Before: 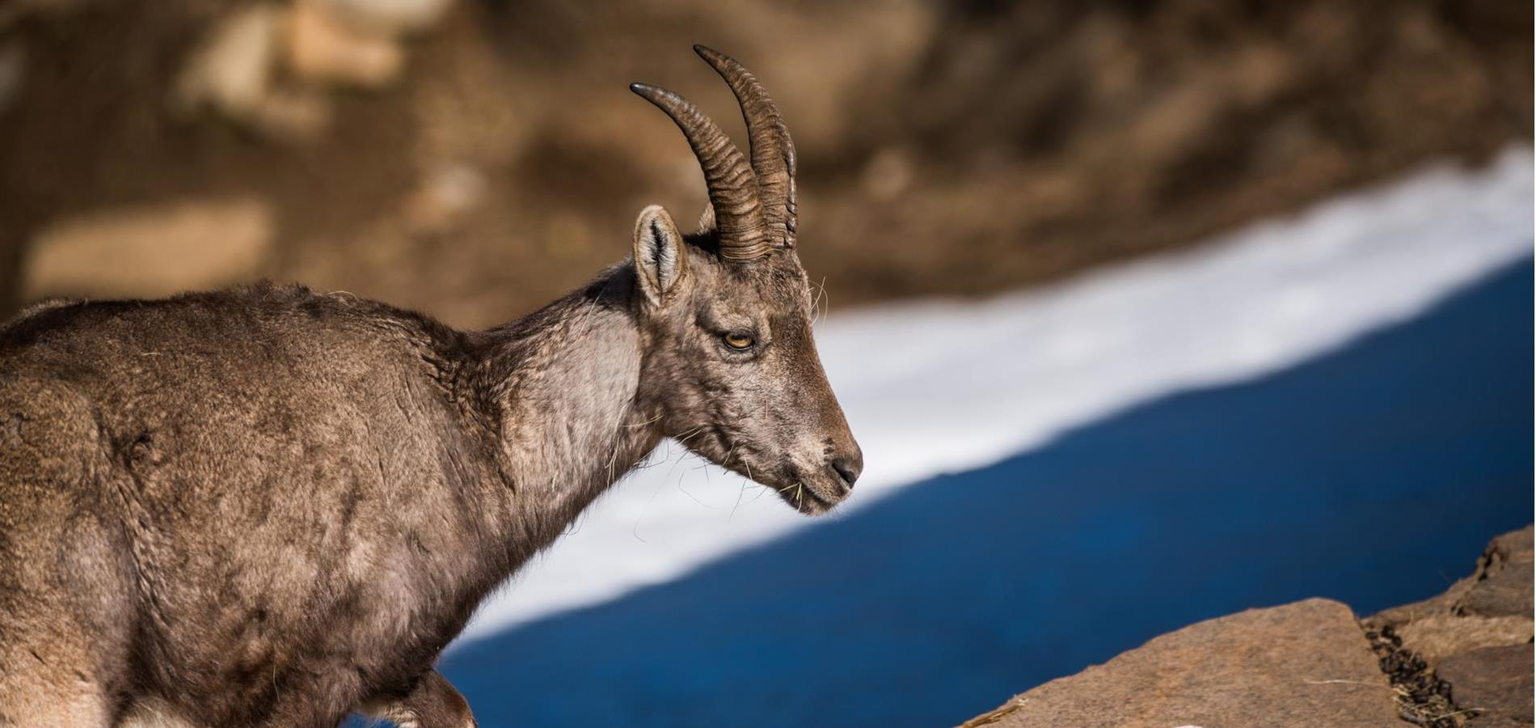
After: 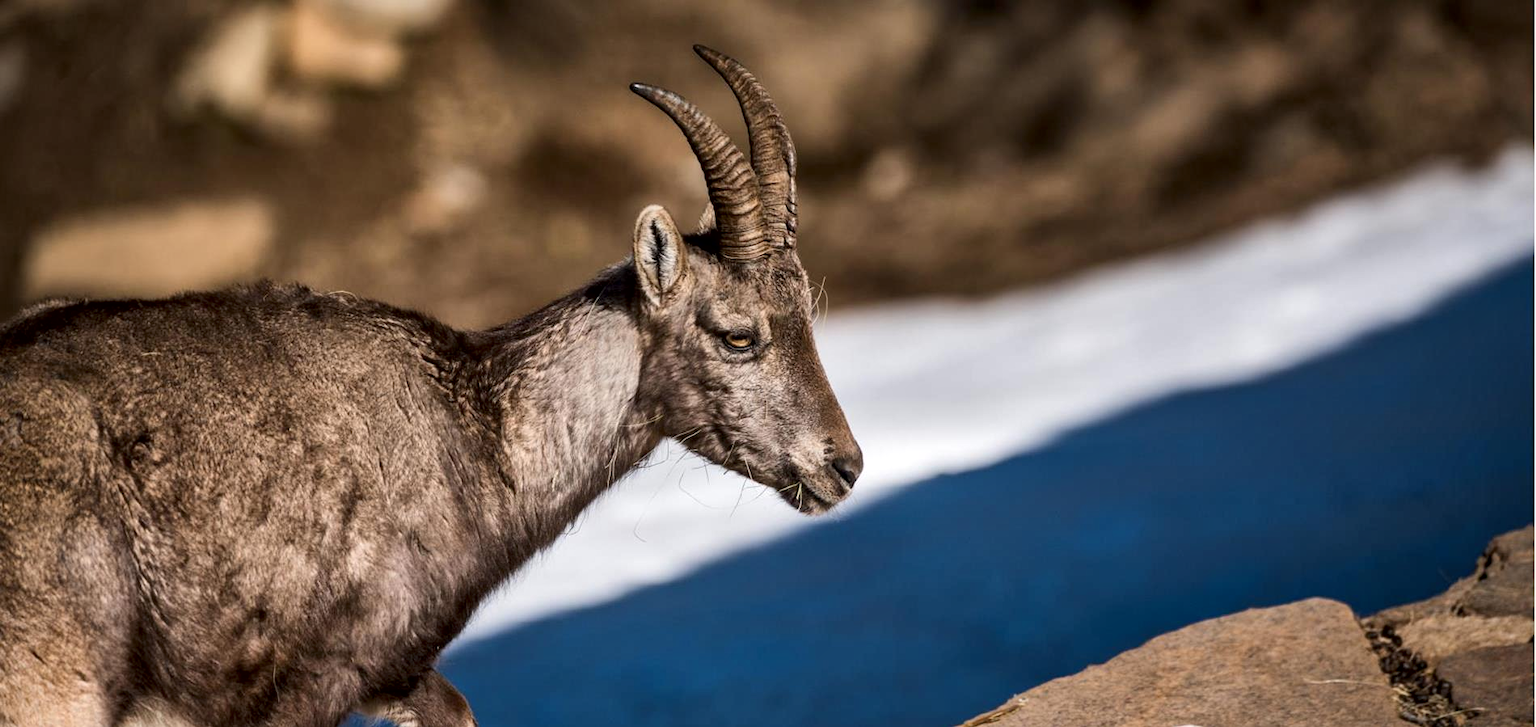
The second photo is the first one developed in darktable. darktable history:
local contrast: mode bilateral grid, contrast 26, coarseness 59, detail 151%, midtone range 0.2
tone equalizer: edges refinement/feathering 500, mask exposure compensation -1.57 EV, preserve details no
